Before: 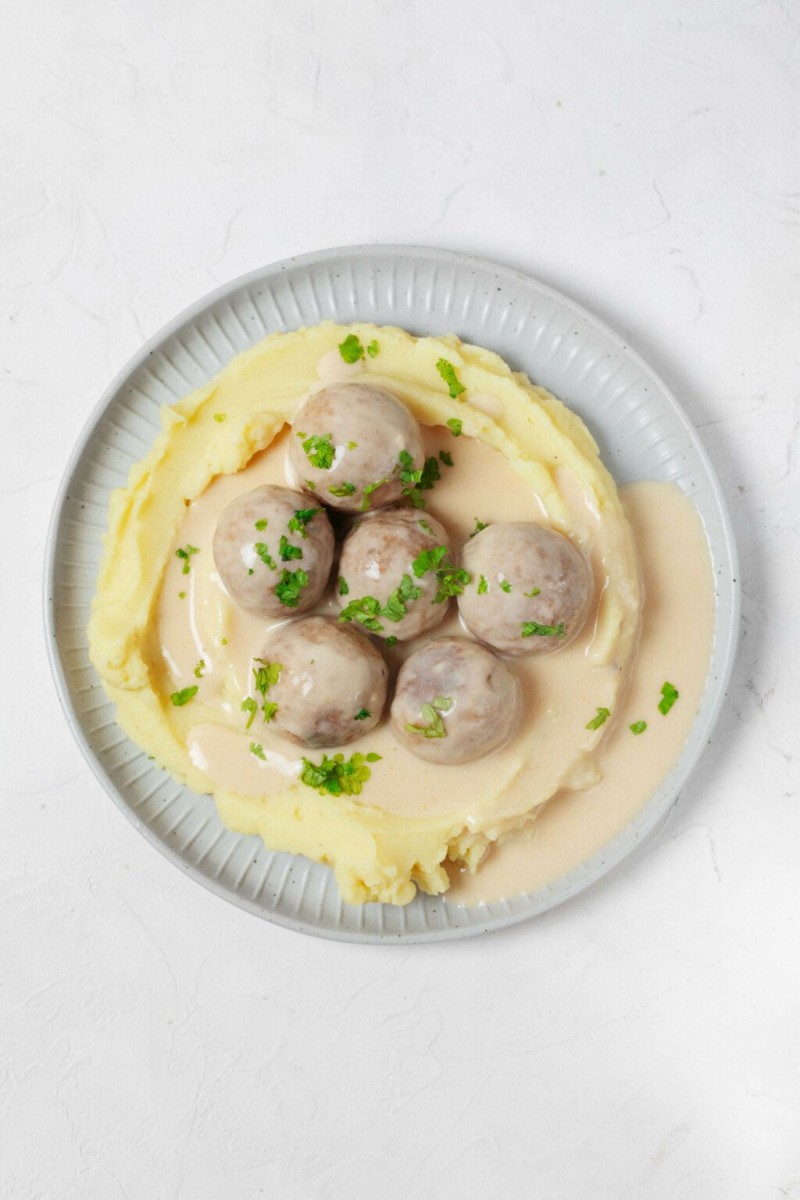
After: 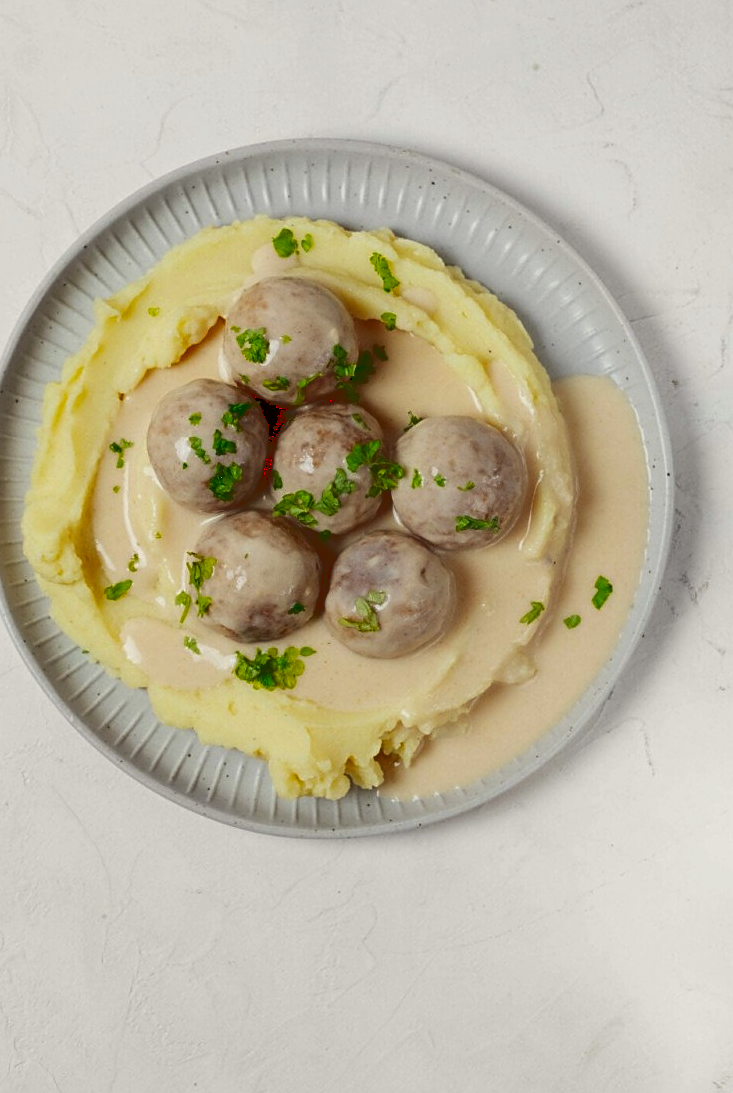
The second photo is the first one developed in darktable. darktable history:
base curve: curves: ch0 [(0, 0.02) (0.083, 0.036) (1, 1)]
crop and rotate: left 8.29%, top 8.855%
exposure: black level correction 0.006, exposure -0.218 EV, compensate exposure bias true, compensate highlight preservation false
color correction: highlights a* -0.92, highlights b* 4.65, shadows a* 3.64
sharpen: on, module defaults
contrast brightness saturation: contrast 0.043, saturation 0.162
